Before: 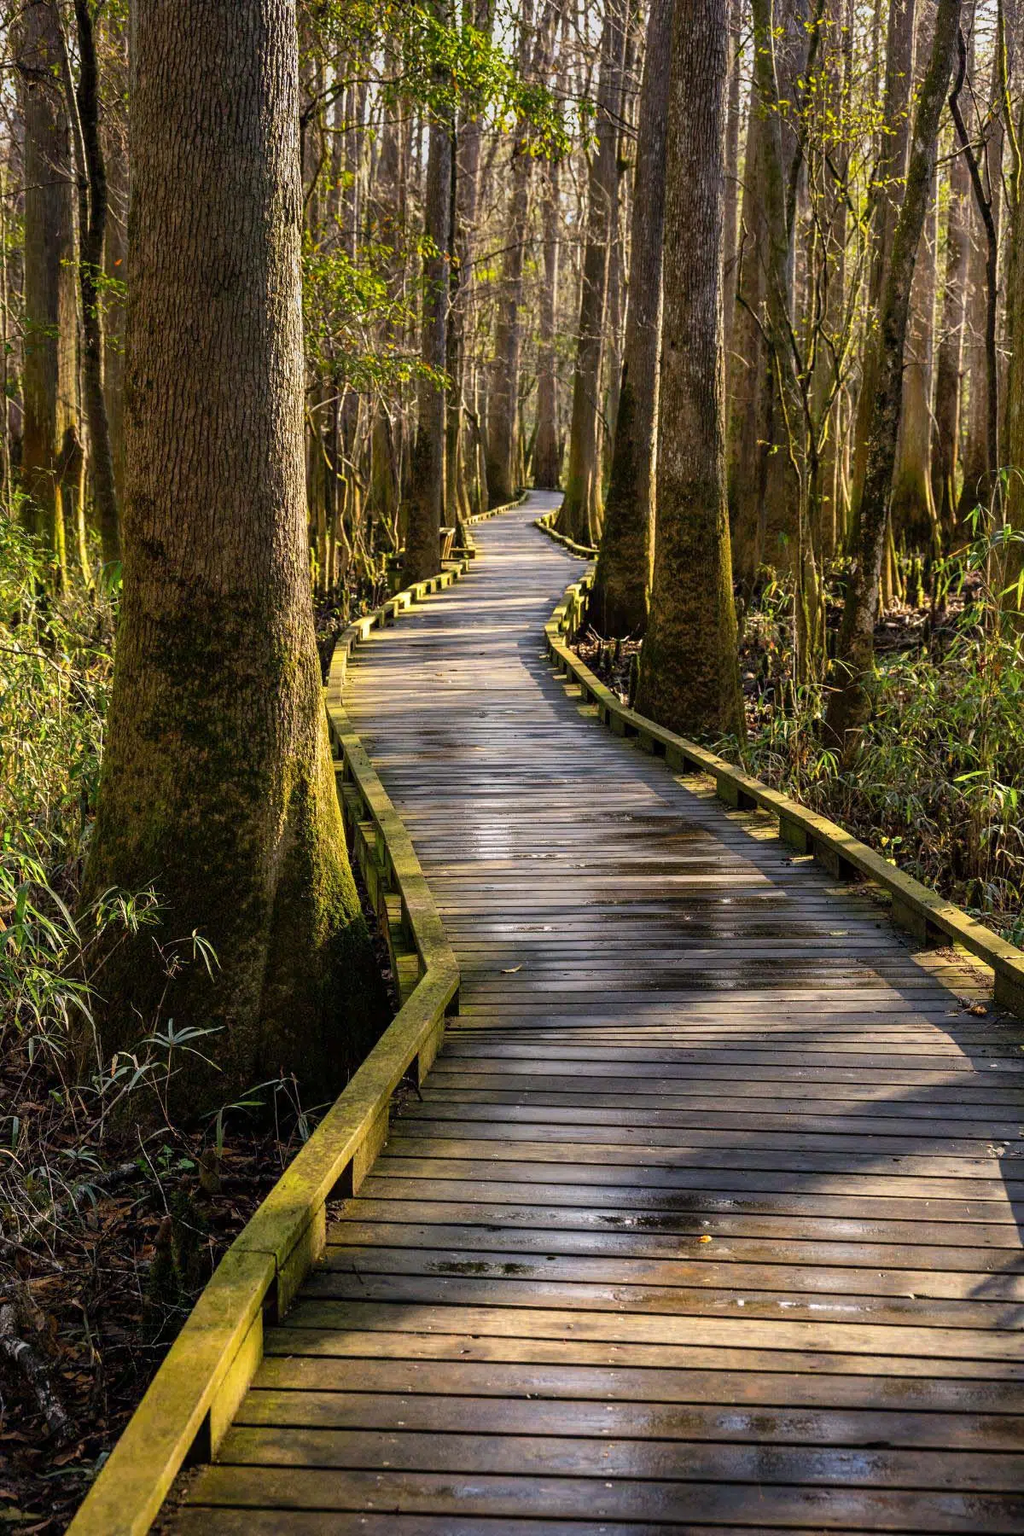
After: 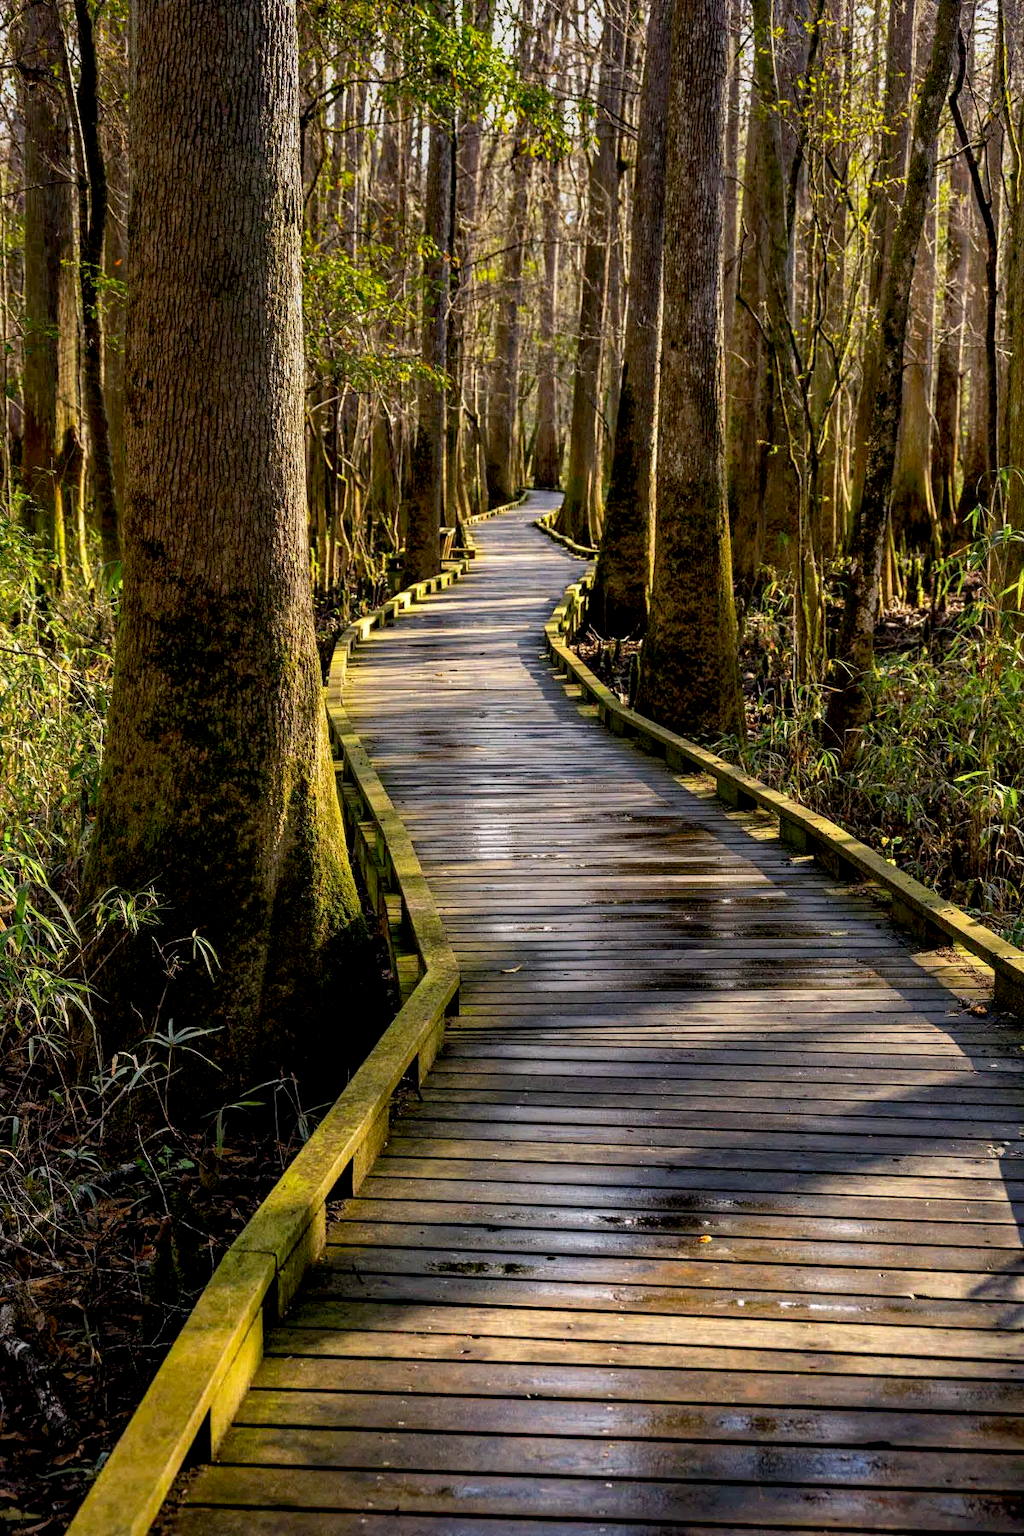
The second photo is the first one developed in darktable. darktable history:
haze removal: compatibility mode true, adaptive false
exposure: black level correction 0.009, exposure 0.014 EV, compensate highlight preservation false
